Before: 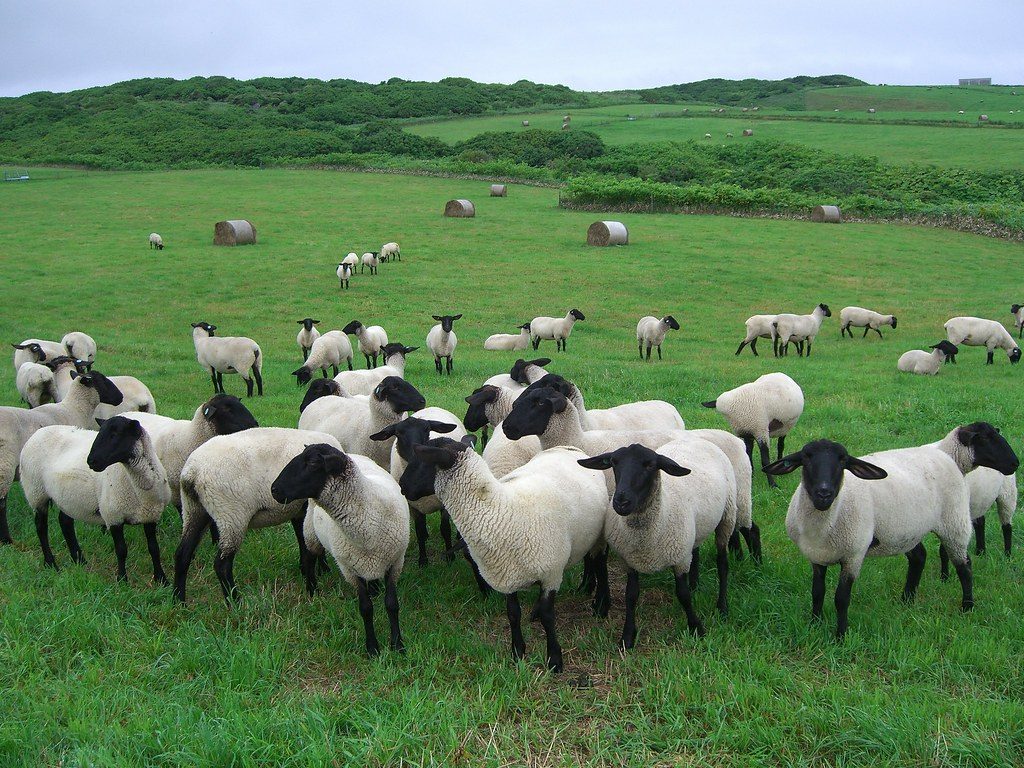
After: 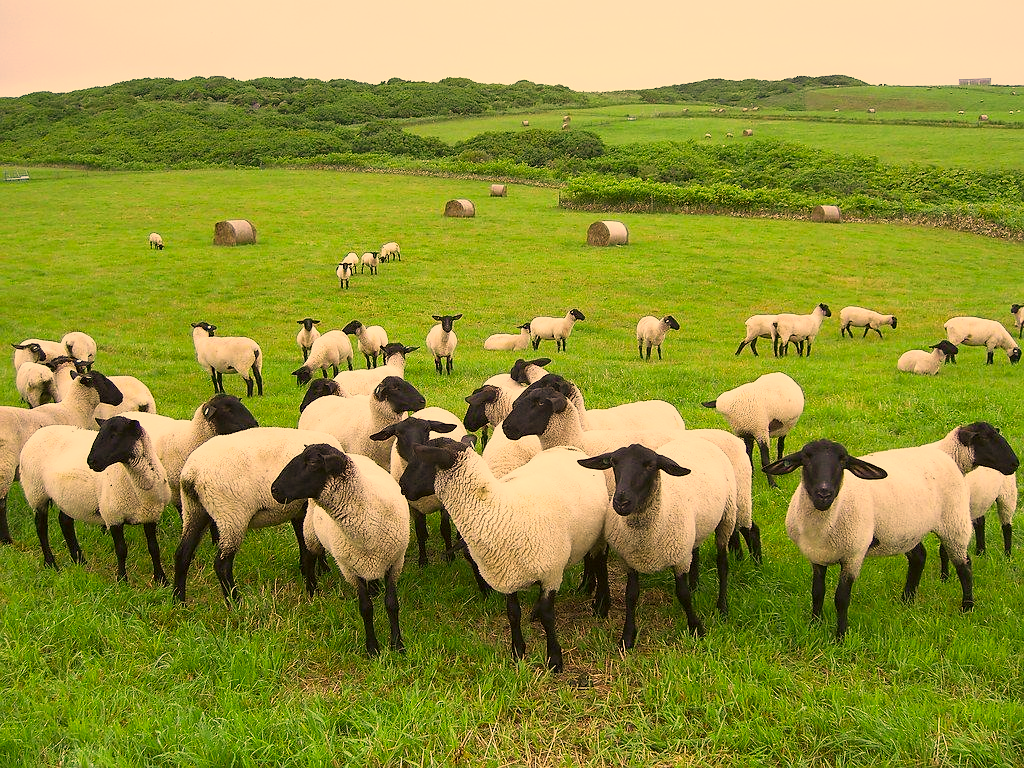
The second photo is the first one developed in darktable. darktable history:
sharpen: radius 1.005, threshold 1.089
color correction: highlights a* 18.24, highlights b* 35.81, shadows a* 1.15, shadows b* 6.42, saturation 1.02
exposure: exposure 0.128 EV, compensate highlight preservation false
base curve: curves: ch0 [(0, 0) (0.088, 0.125) (0.176, 0.251) (0.354, 0.501) (0.613, 0.749) (1, 0.877)], preserve colors none
